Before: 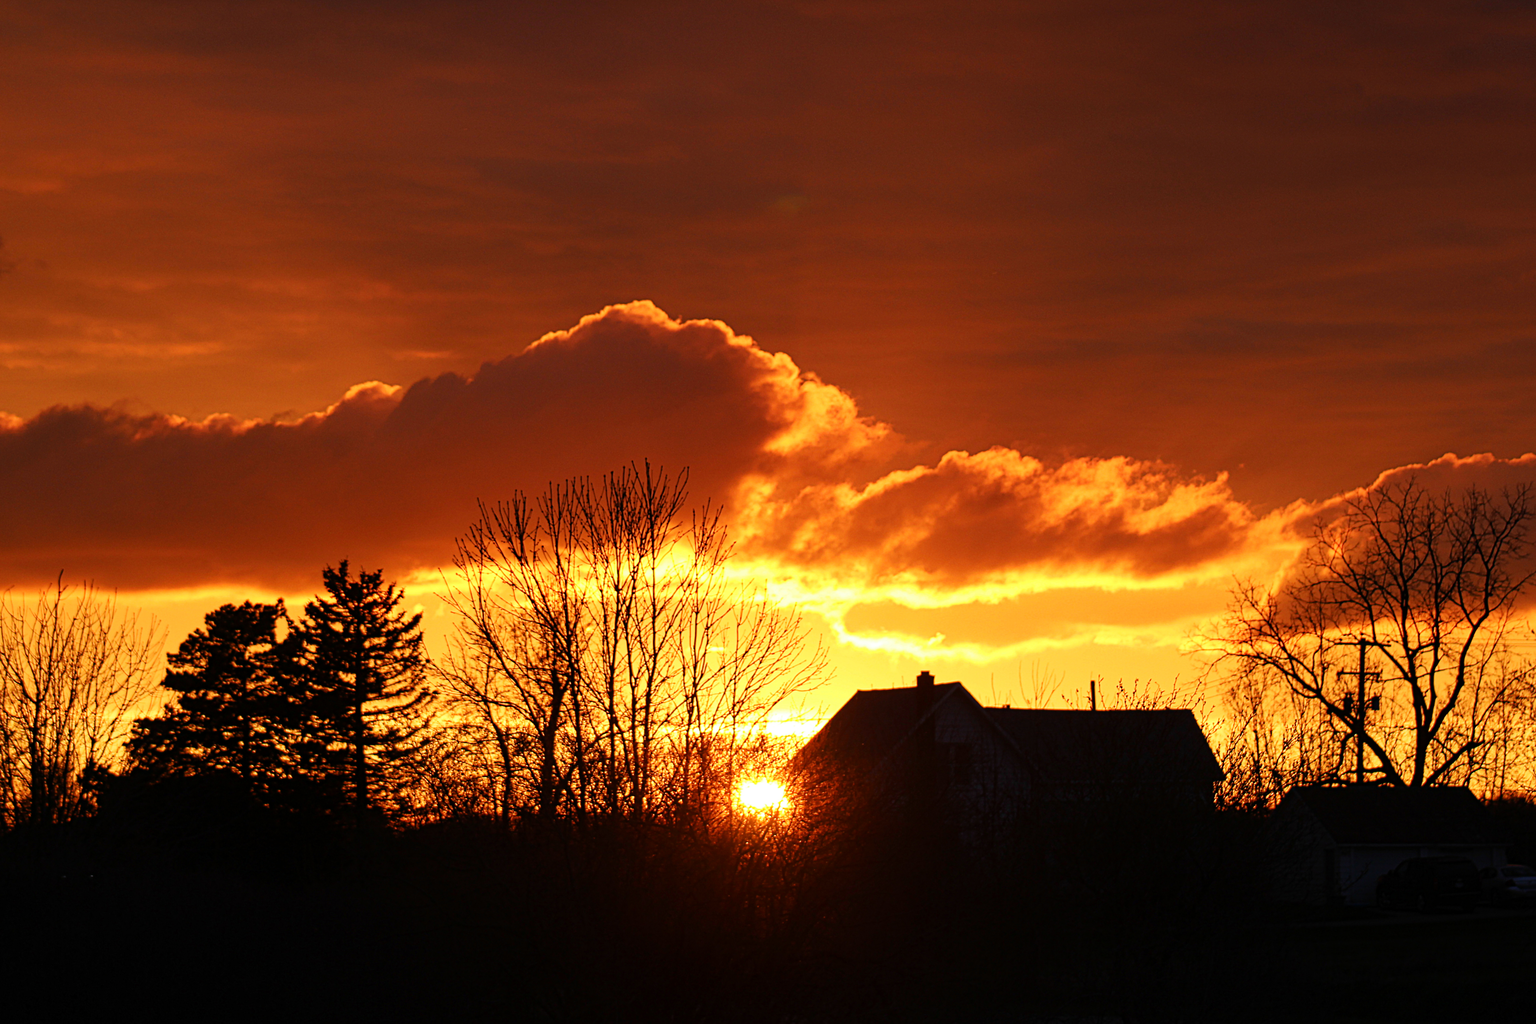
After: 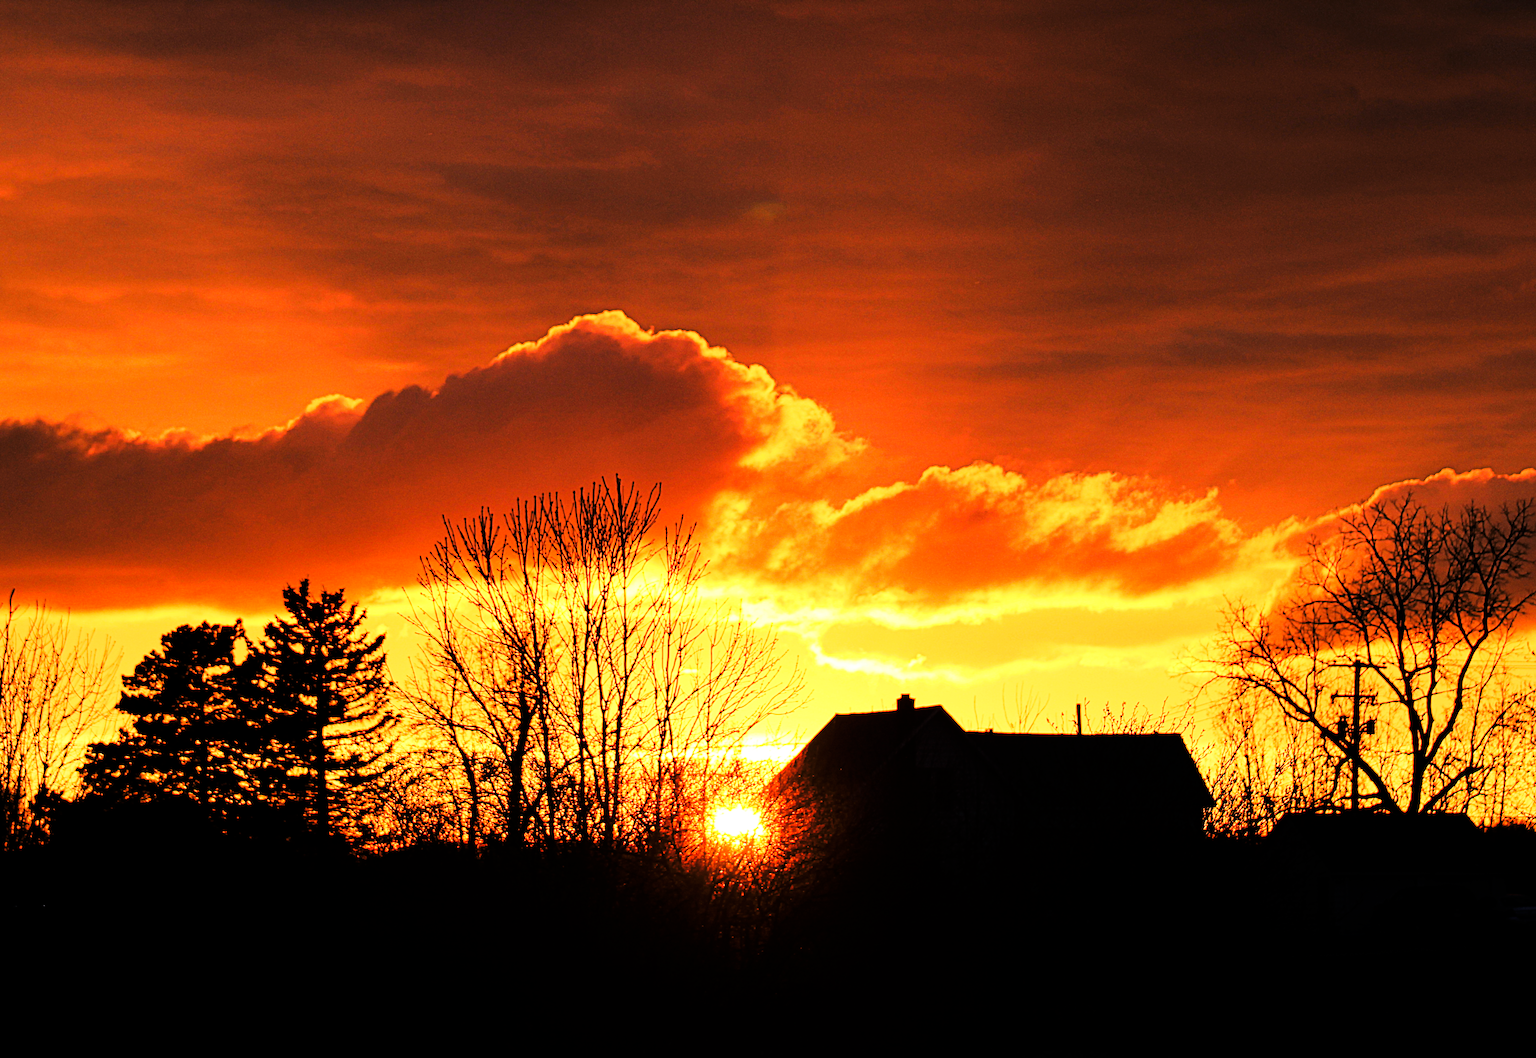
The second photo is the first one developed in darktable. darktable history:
crop and rotate: left 3.238%
color balance rgb: global vibrance -1%, saturation formula JzAzBz (2021)
tone curve: curves: ch0 [(0, 0) (0.004, 0) (0.133, 0.071) (0.325, 0.456) (0.832, 0.957) (1, 1)], color space Lab, linked channels, preserve colors none
